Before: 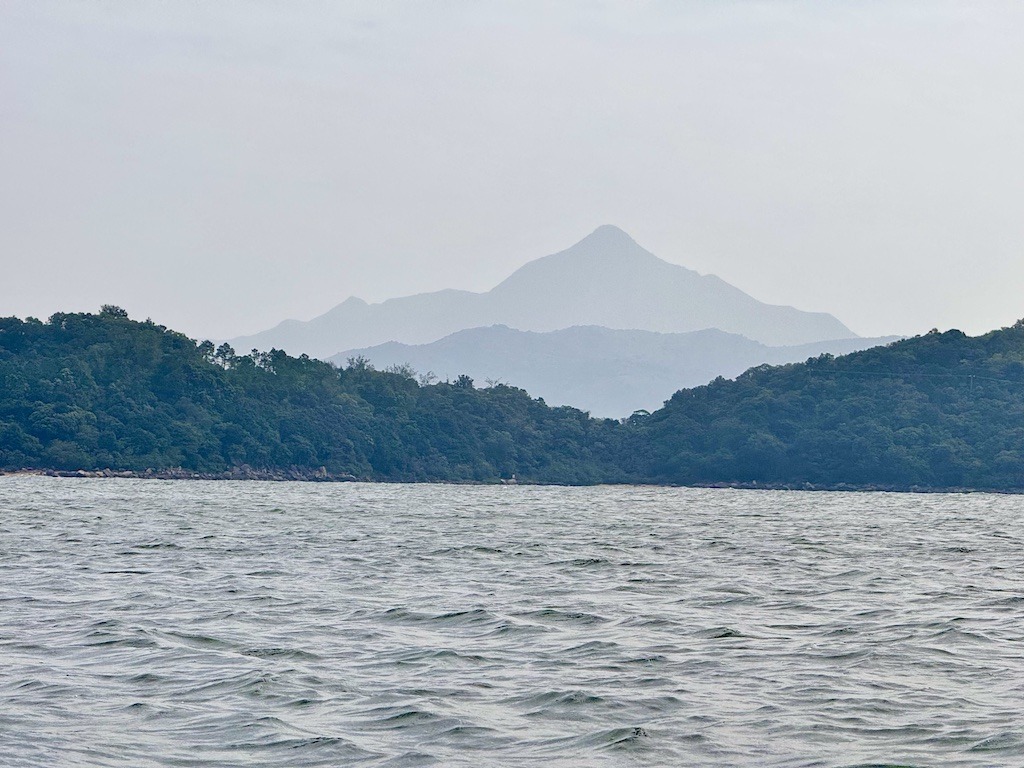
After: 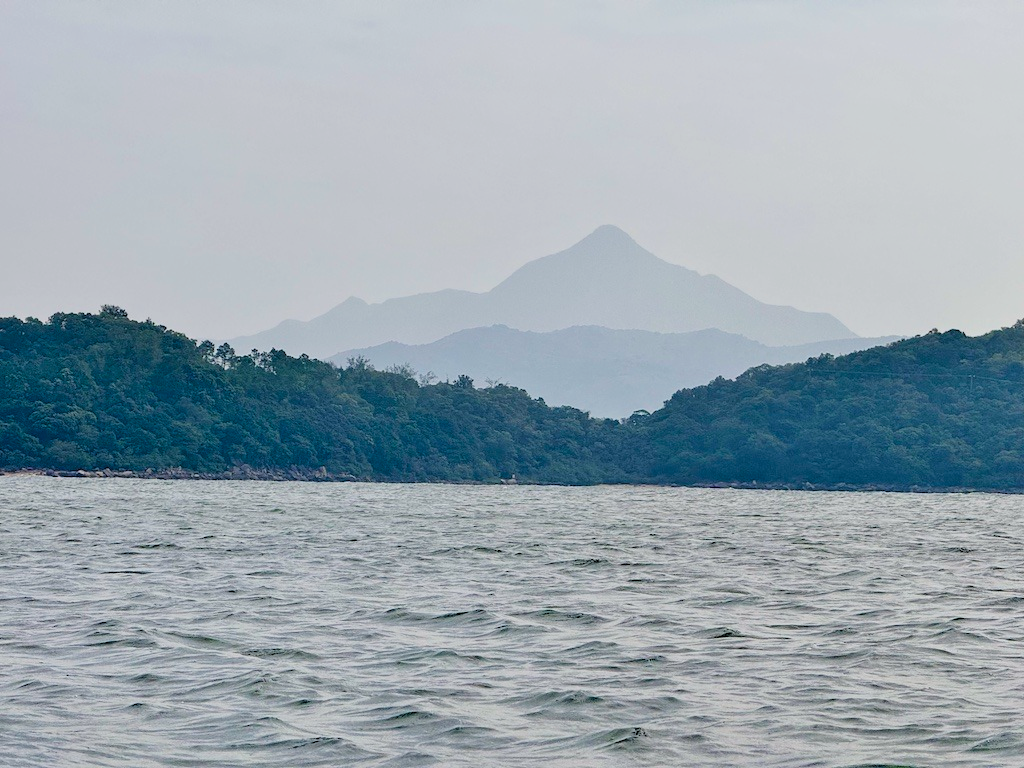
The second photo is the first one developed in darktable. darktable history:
color balance rgb: on, module defaults
filmic rgb: black relative exposure -5.83 EV, white relative exposure 3.4 EV, hardness 3.68
